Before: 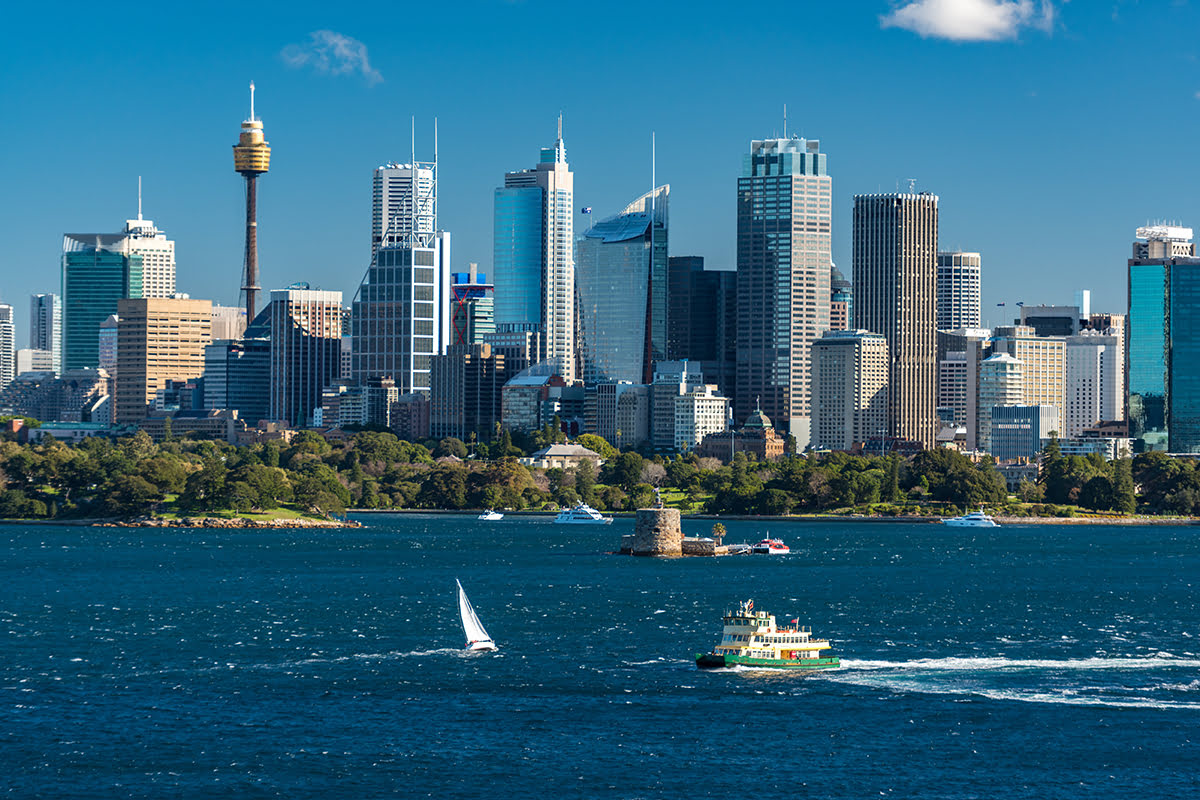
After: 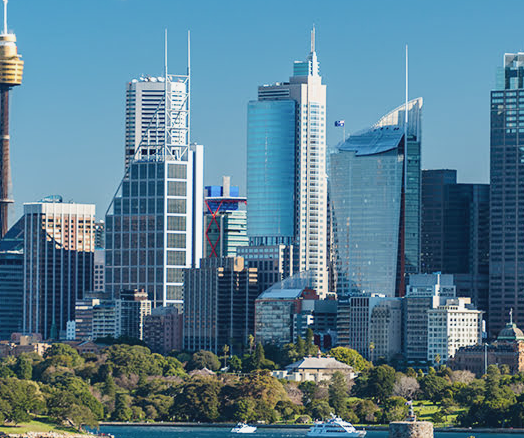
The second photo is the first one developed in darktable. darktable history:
tone curve: curves: ch0 [(0, 0.047) (0.199, 0.263) (0.47, 0.555) (0.805, 0.839) (1, 0.962)], preserve colors none
crop: left 20.585%, top 10.915%, right 35.695%, bottom 34.22%
exposure: compensate highlight preservation false
